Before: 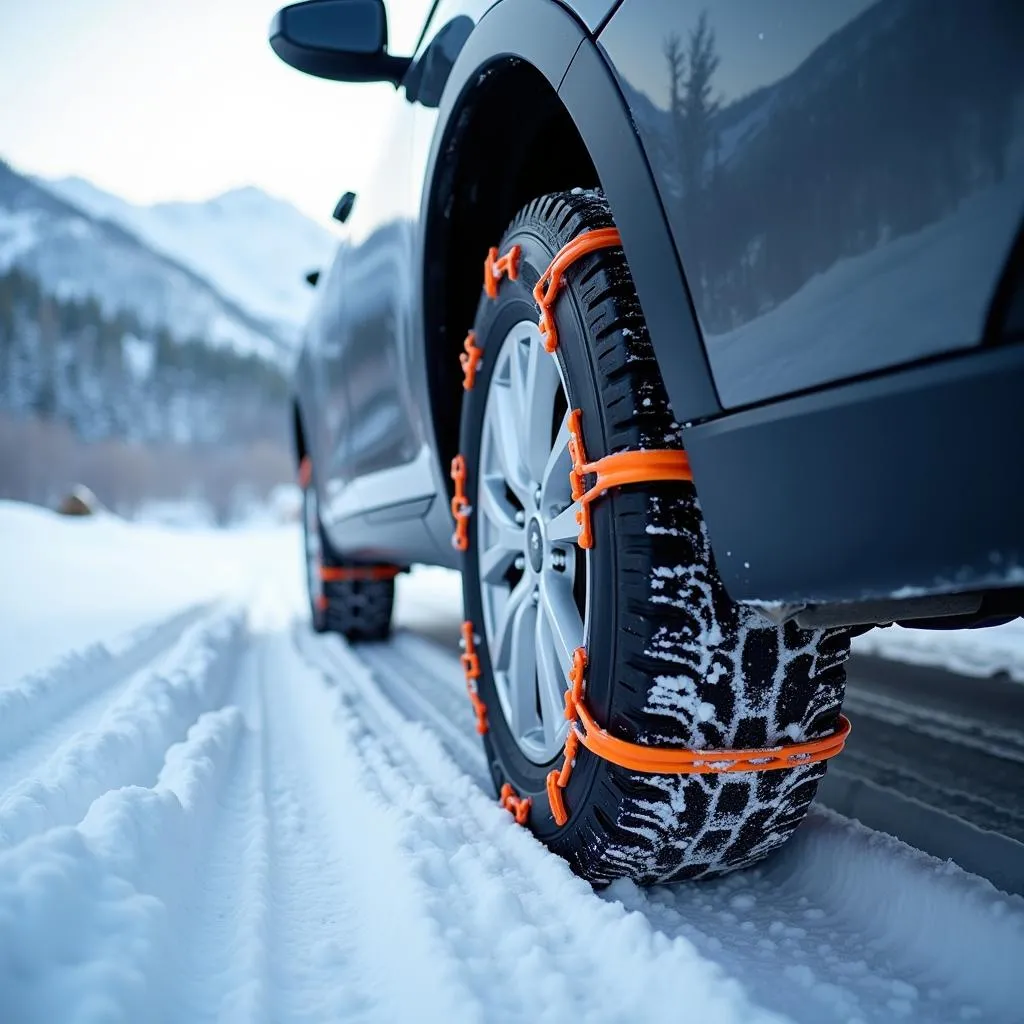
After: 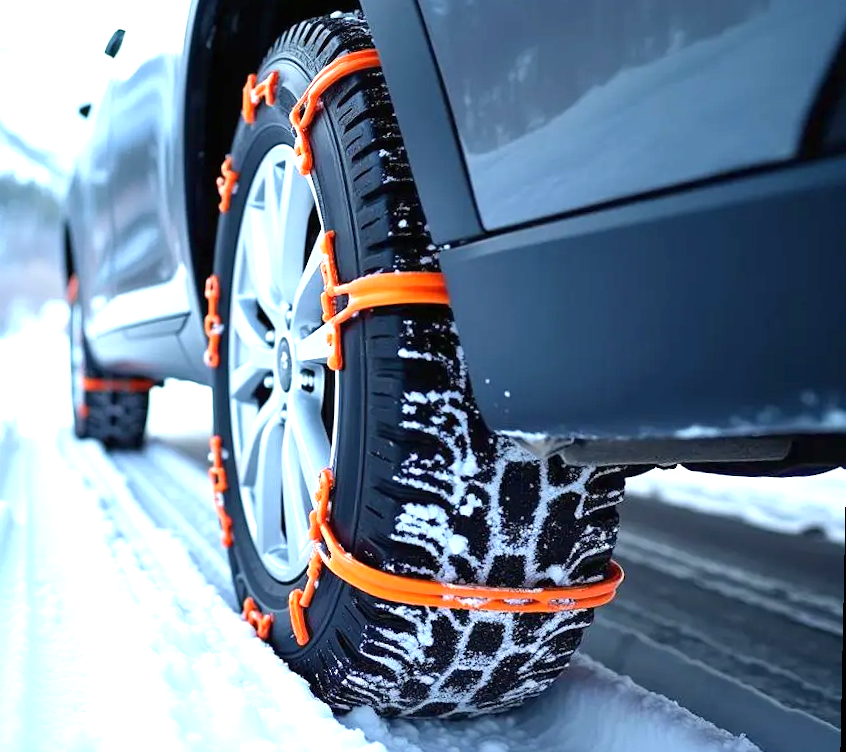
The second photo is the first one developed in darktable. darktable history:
crop: left 16.315%, top 14.246%
exposure: black level correction 0, exposure 1.1 EV, compensate exposure bias true, compensate highlight preservation false
rotate and perspective: rotation 1.69°, lens shift (vertical) -0.023, lens shift (horizontal) -0.291, crop left 0.025, crop right 0.988, crop top 0.092, crop bottom 0.842
